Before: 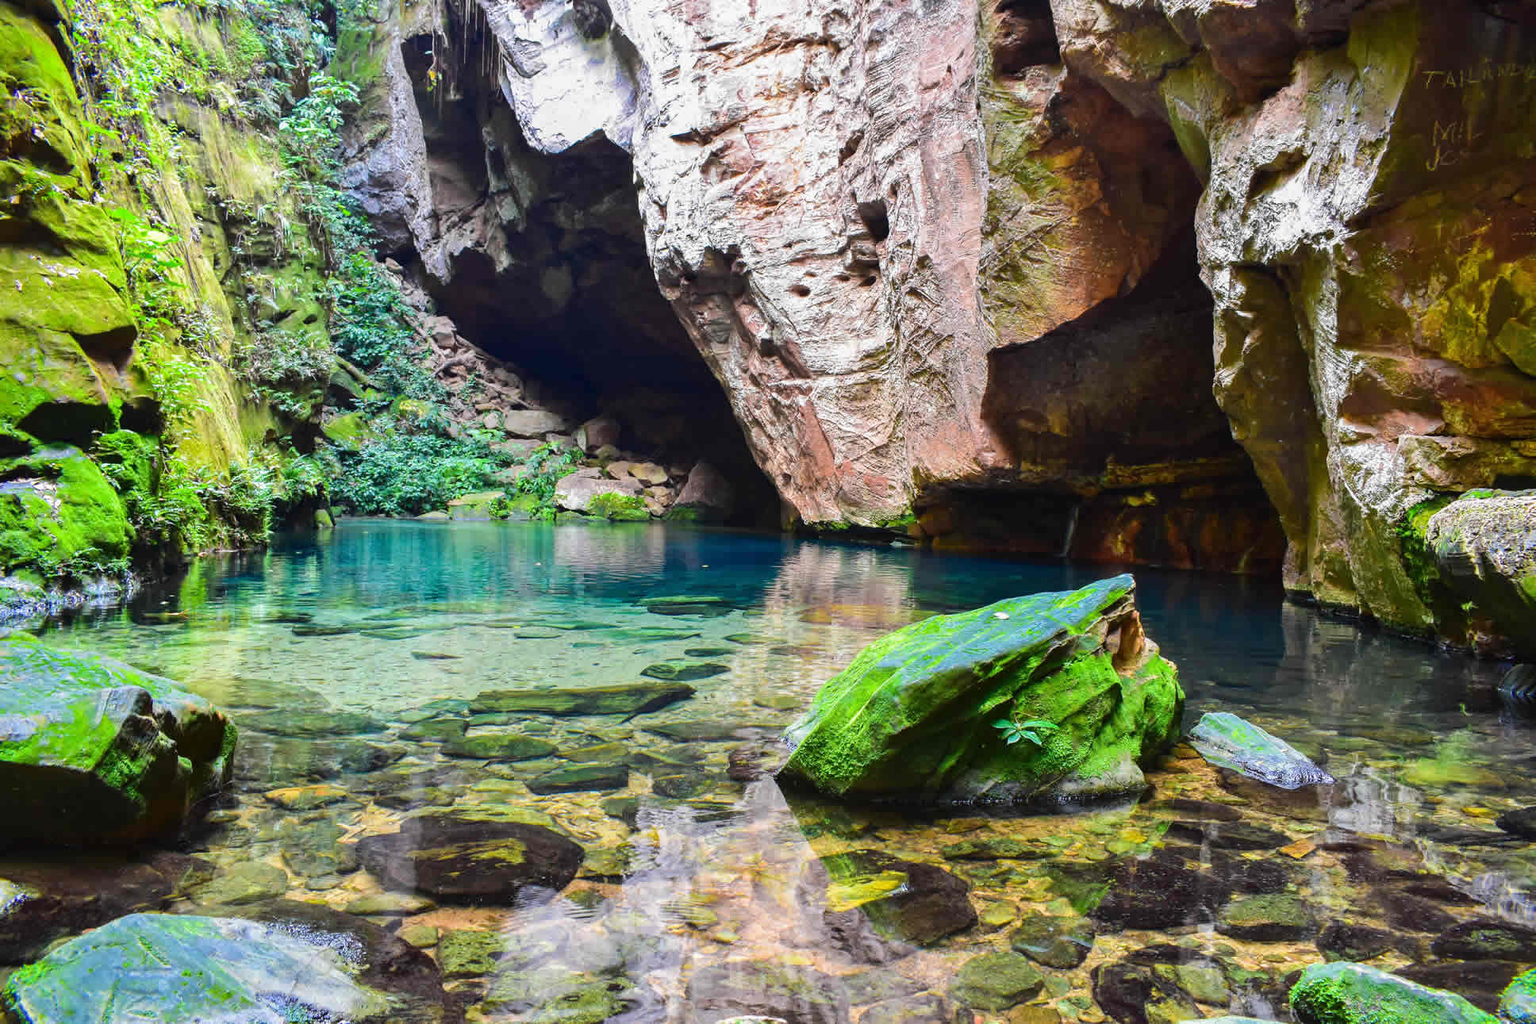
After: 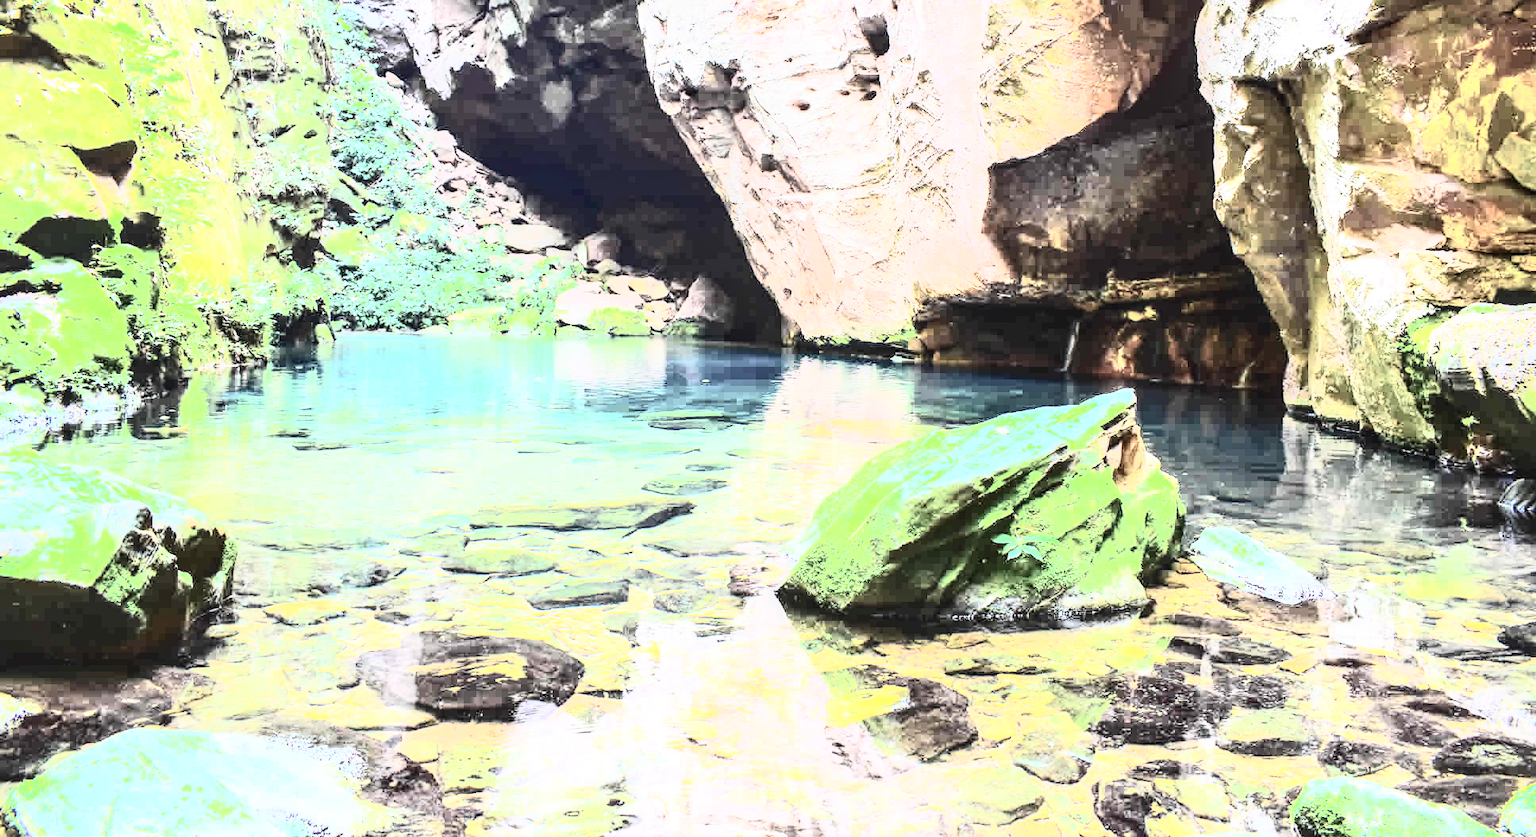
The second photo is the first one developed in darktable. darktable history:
crop and rotate: top 18.211%
tone curve: curves: ch0 [(0, 0) (0.003, 0.001) (0.011, 0.004) (0.025, 0.008) (0.044, 0.015) (0.069, 0.022) (0.1, 0.031) (0.136, 0.052) (0.177, 0.101) (0.224, 0.181) (0.277, 0.289) (0.335, 0.418) (0.399, 0.541) (0.468, 0.65) (0.543, 0.739) (0.623, 0.817) (0.709, 0.882) (0.801, 0.919) (0.898, 0.958) (1, 1)], color space Lab, independent channels, preserve colors none
exposure: black level correction 0, exposure 1.2 EV, compensate highlight preservation false
contrast brightness saturation: contrast 0.56, brightness 0.565, saturation -0.343
local contrast: on, module defaults
